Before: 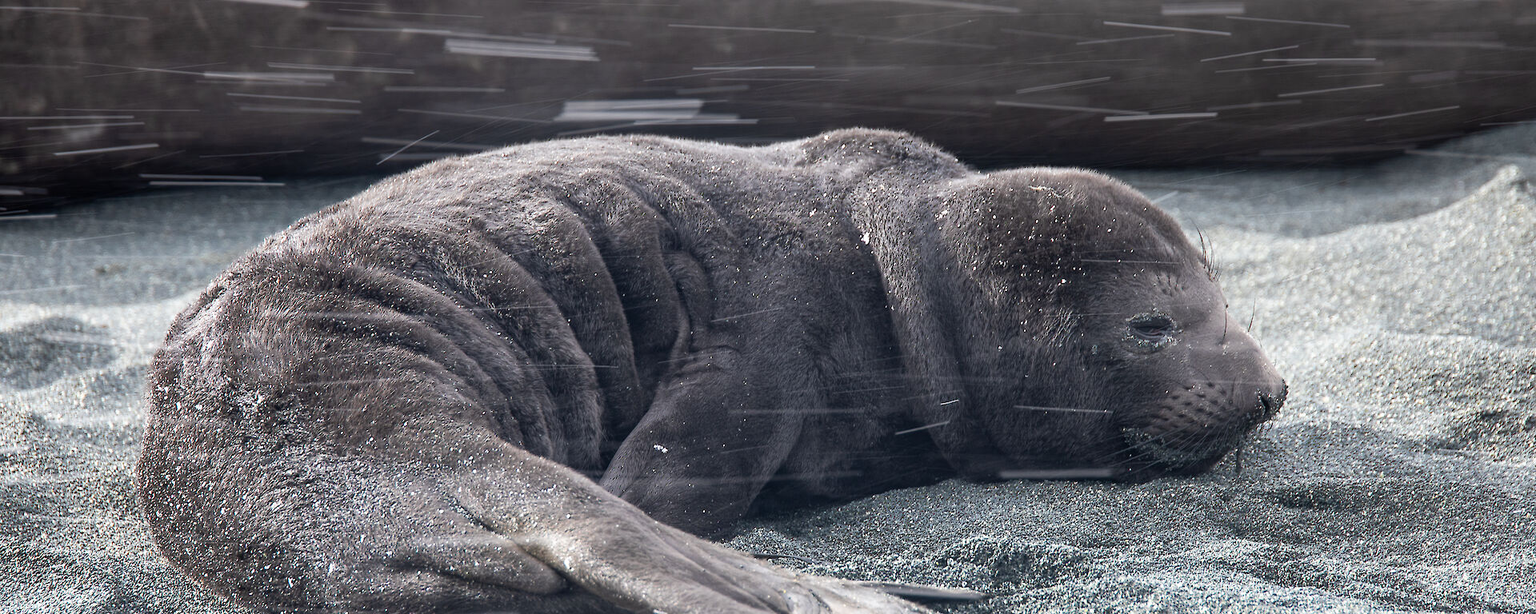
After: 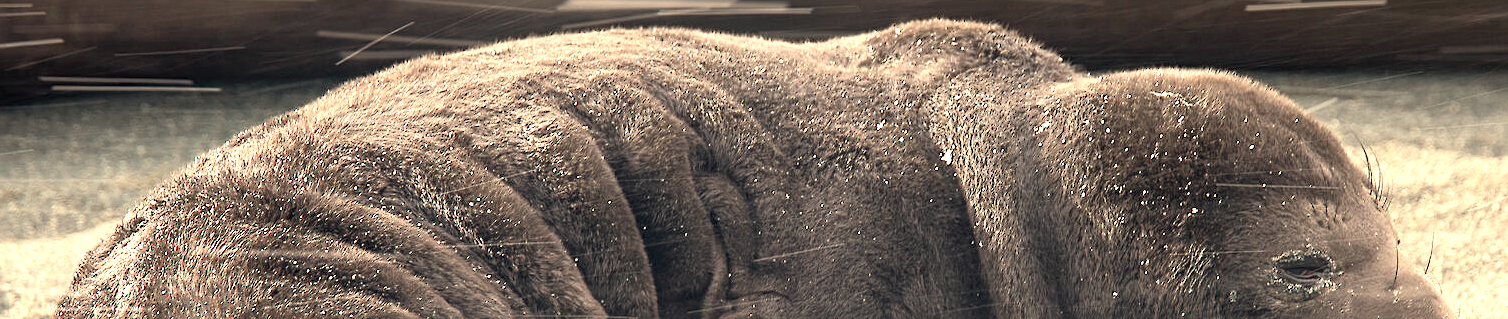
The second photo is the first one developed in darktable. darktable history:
crop: left 7.036%, top 18.398%, right 14.379%, bottom 40.043%
exposure: black level correction 0, exposure 0.5 EV, compensate highlight preservation false
sharpen: radius 2.167, amount 0.381, threshold 0
white balance: red 1.138, green 0.996, blue 0.812
